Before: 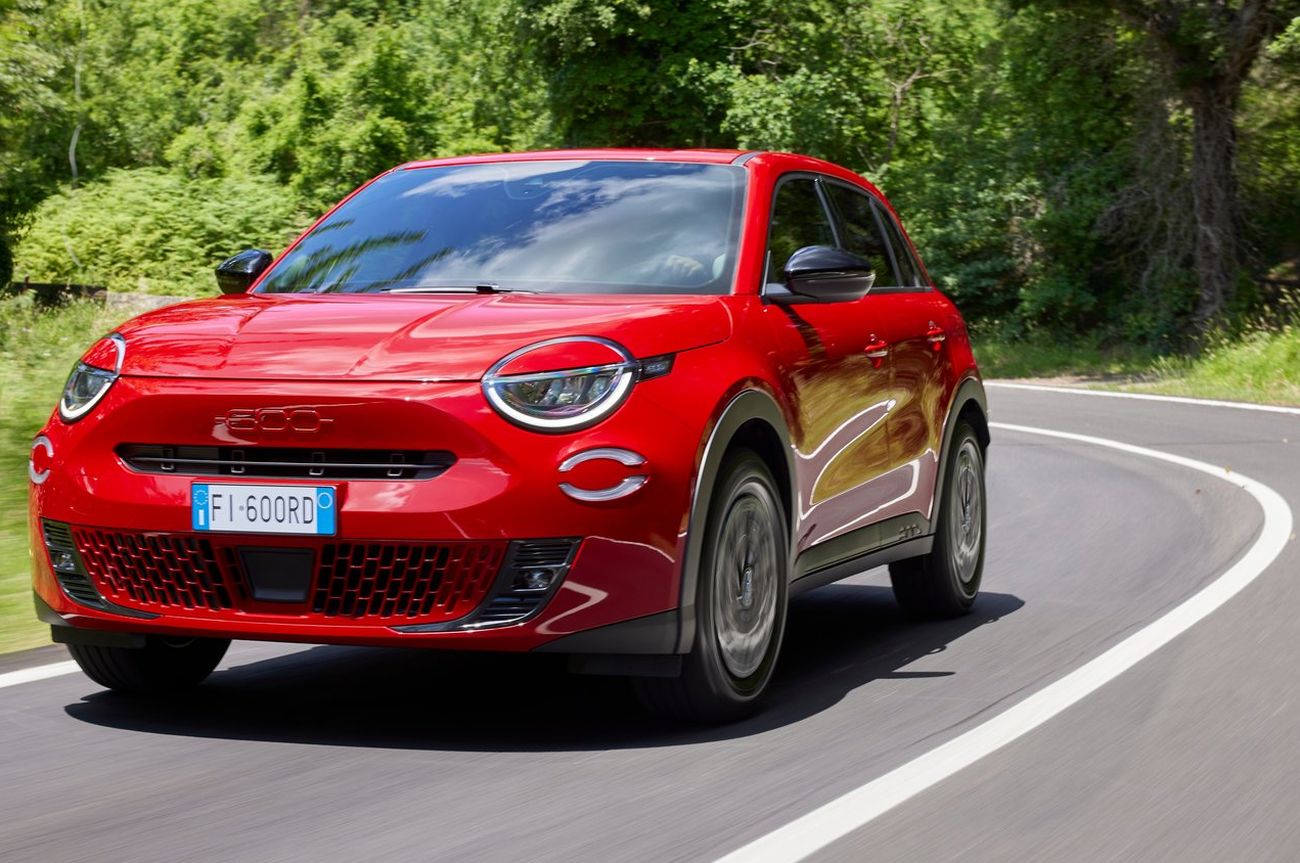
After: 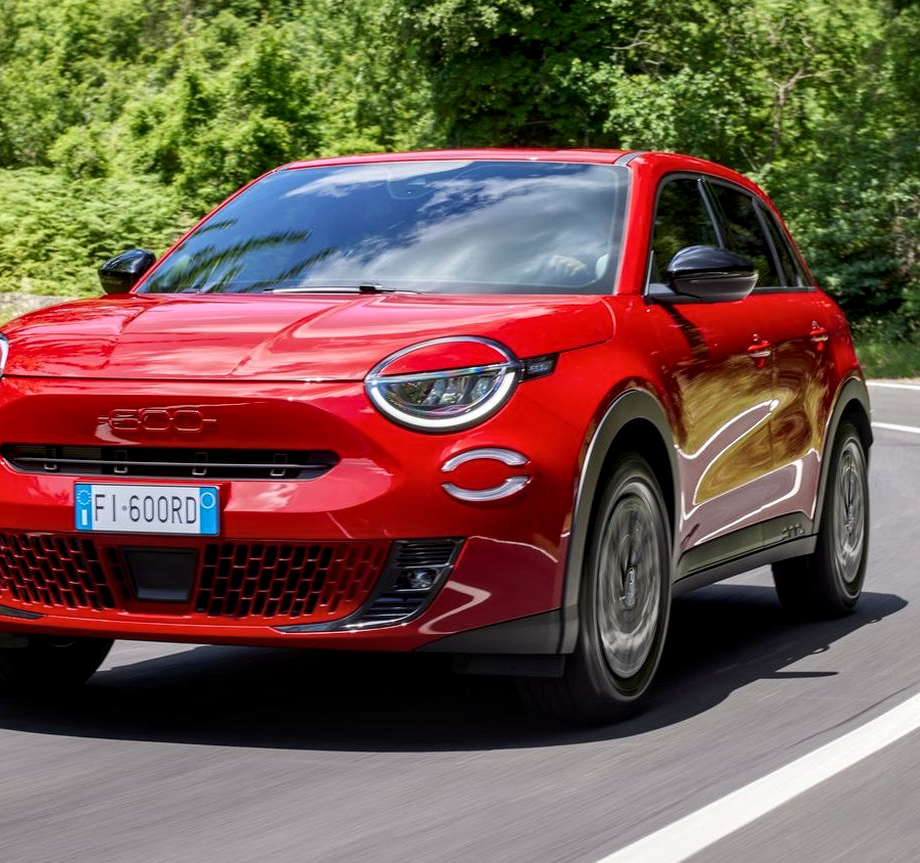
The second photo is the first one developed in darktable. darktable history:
local contrast: detail 130%
crop and rotate: left 9.061%, right 20.142%
